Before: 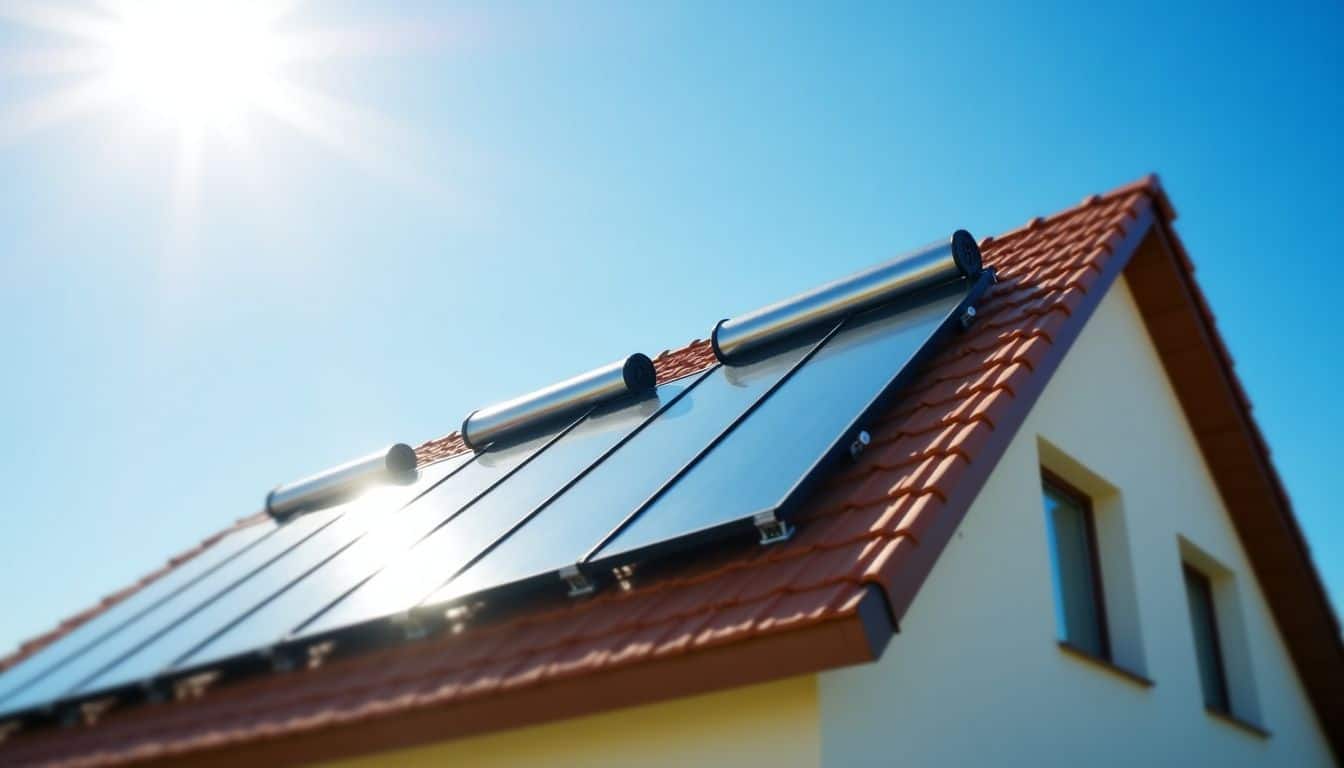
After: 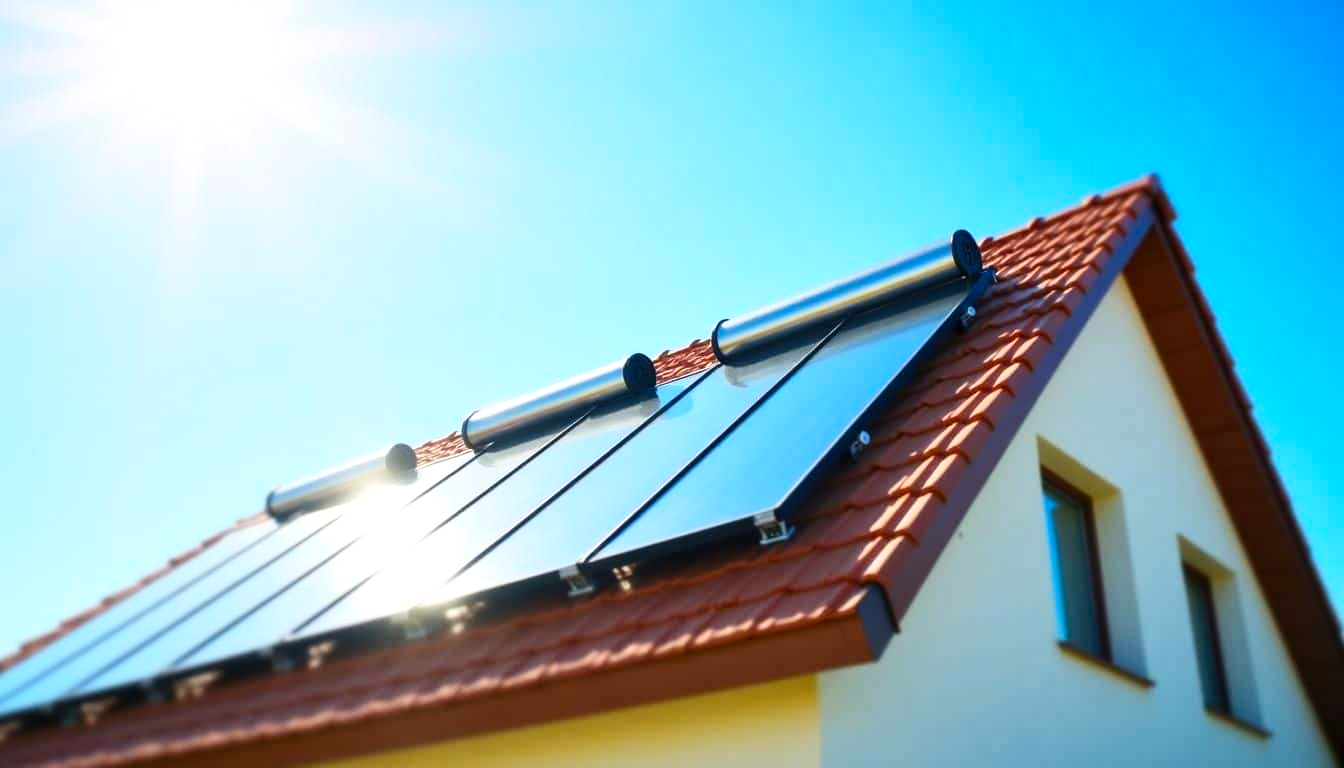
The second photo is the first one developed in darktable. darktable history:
local contrast: mode bilateral grid, contrast 19, coarseness 50, detail 130%, midtone range 0.2
contrast brightness saturation: contrast 0.237, brightness 0.24, saturation 0.386
